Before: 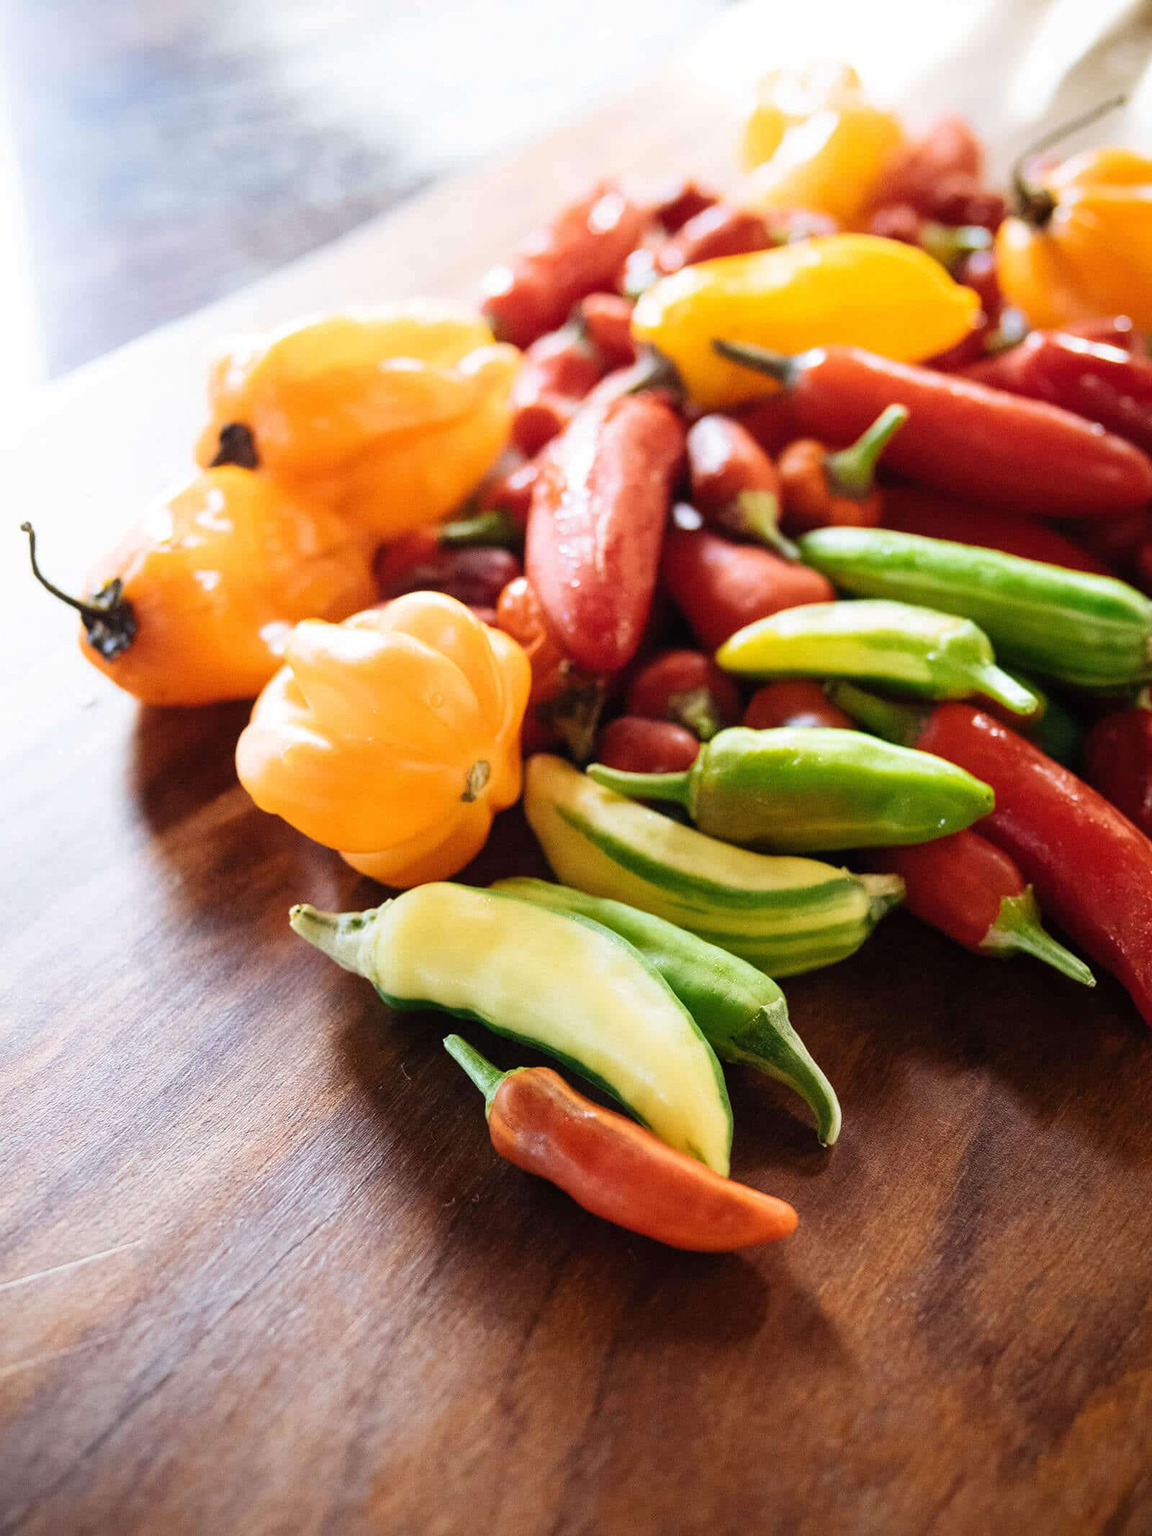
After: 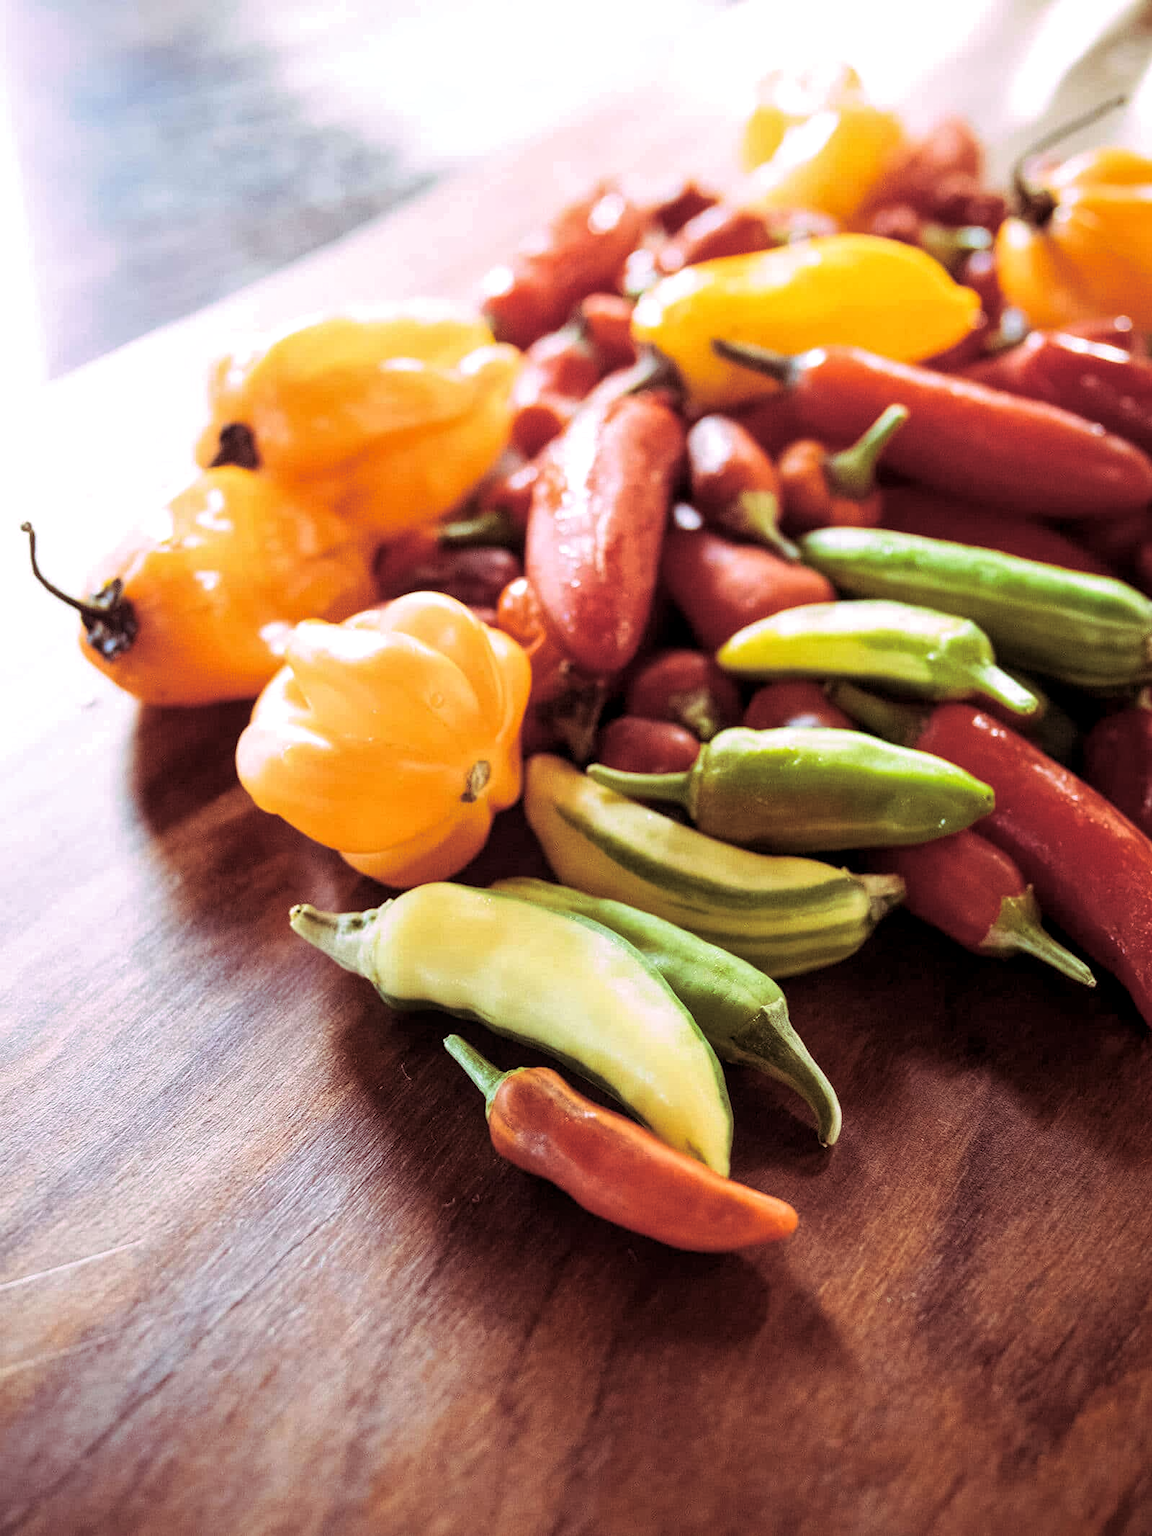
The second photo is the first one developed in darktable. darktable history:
split-toning: highlights › hue 298.8°, highlights › saturation 0.73, compress 41.76%
local contrast: highlights 100%, shadows 100%, detail 131%, midtone range 0.2
